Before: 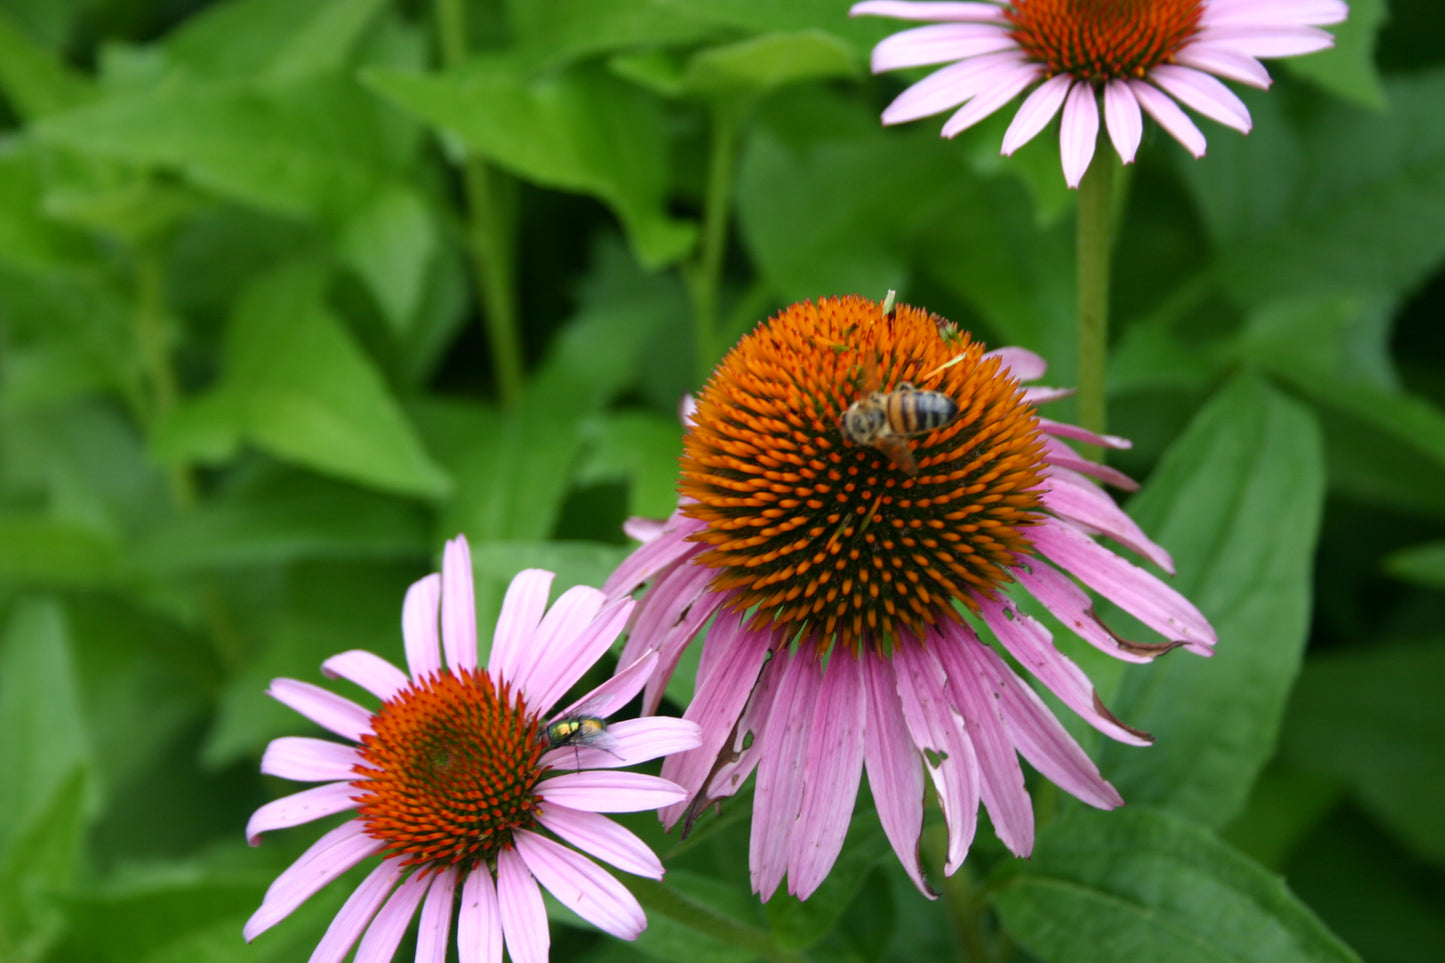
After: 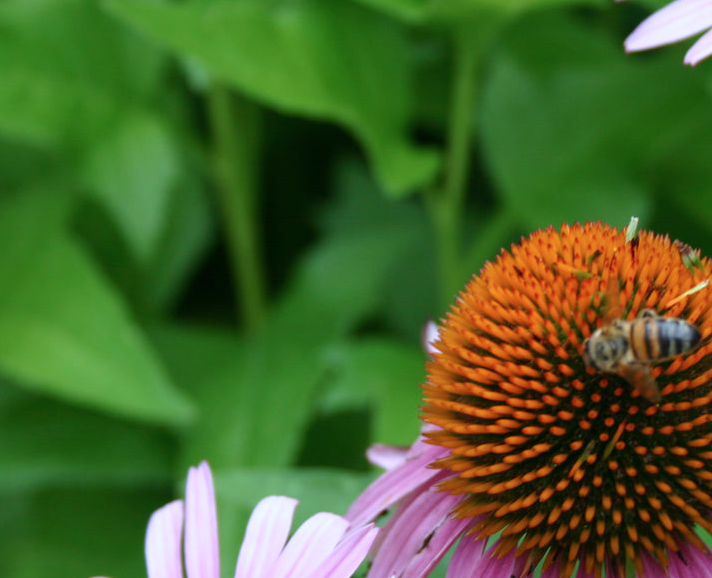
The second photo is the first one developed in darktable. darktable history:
crop: left 17.835%, top 7.675%, right 32.881%, bottom 32.213%
color correction: highlights a* -4.18, highlights b* -10.81
